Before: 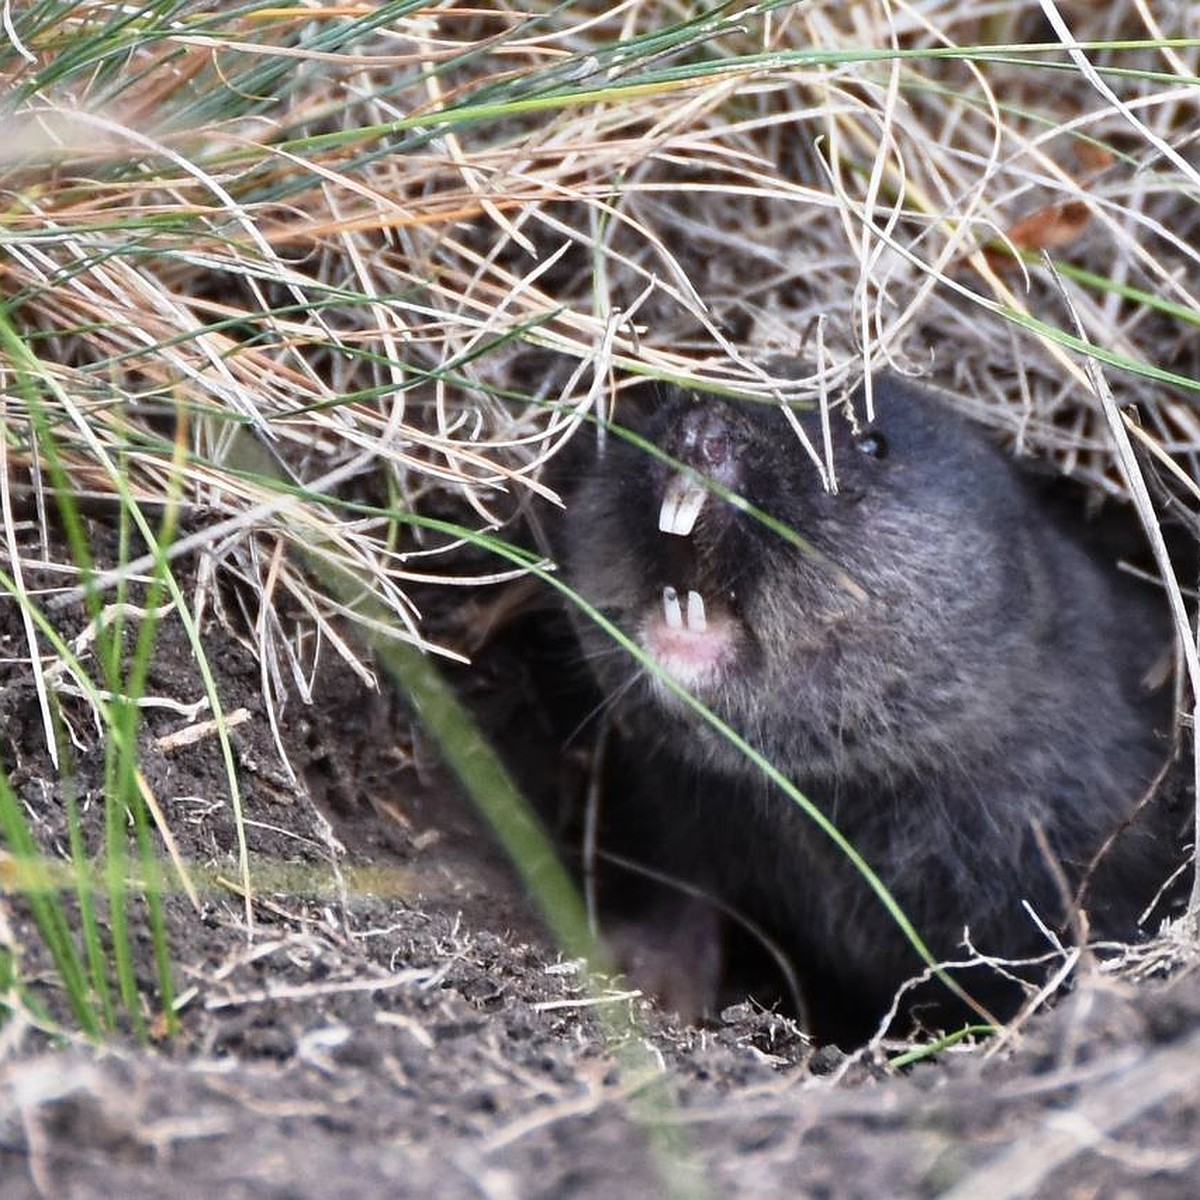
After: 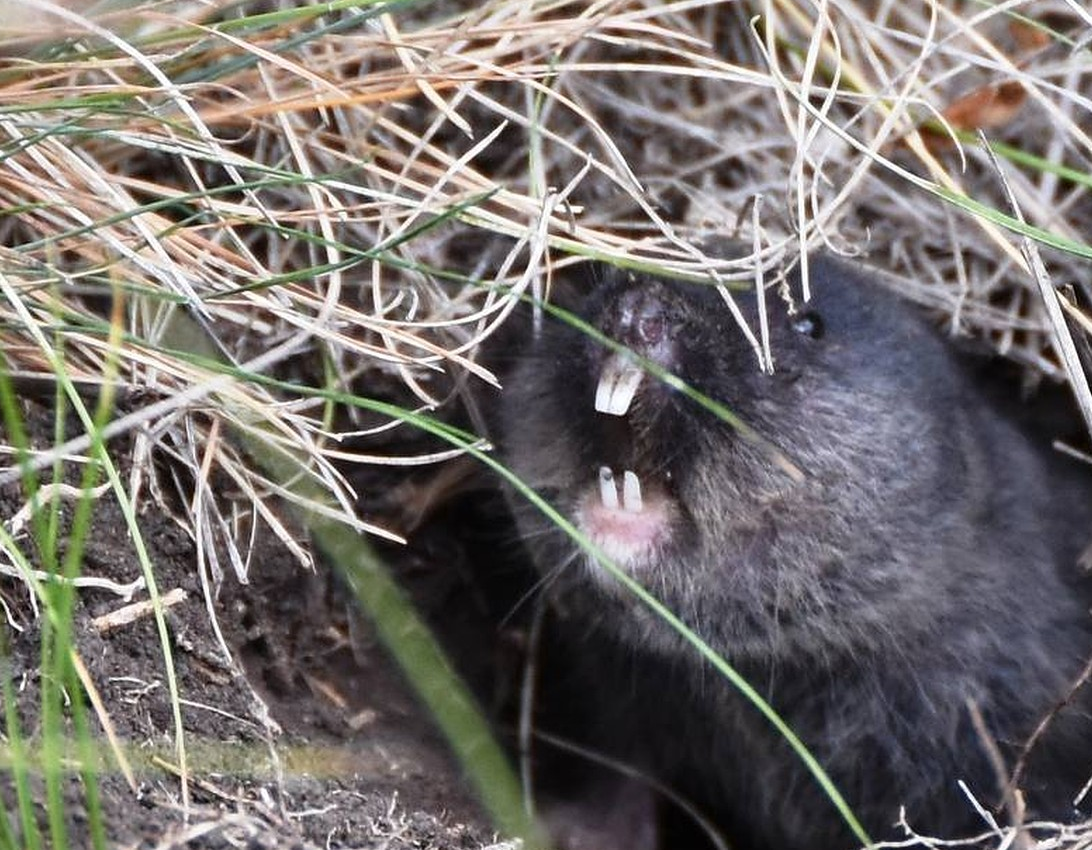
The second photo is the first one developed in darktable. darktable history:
crop: left 5.394%, top 10.059%, right 3.532%, bottom 19.034%
